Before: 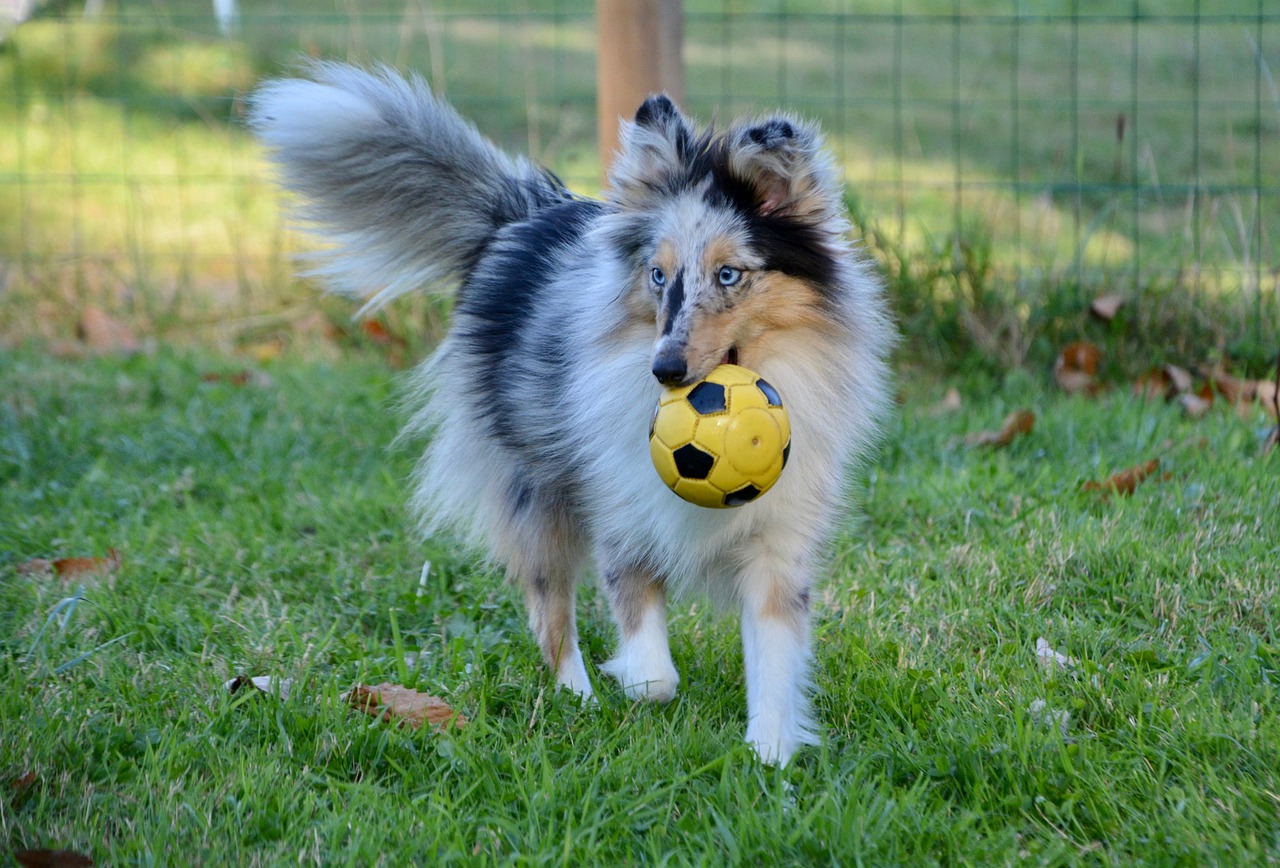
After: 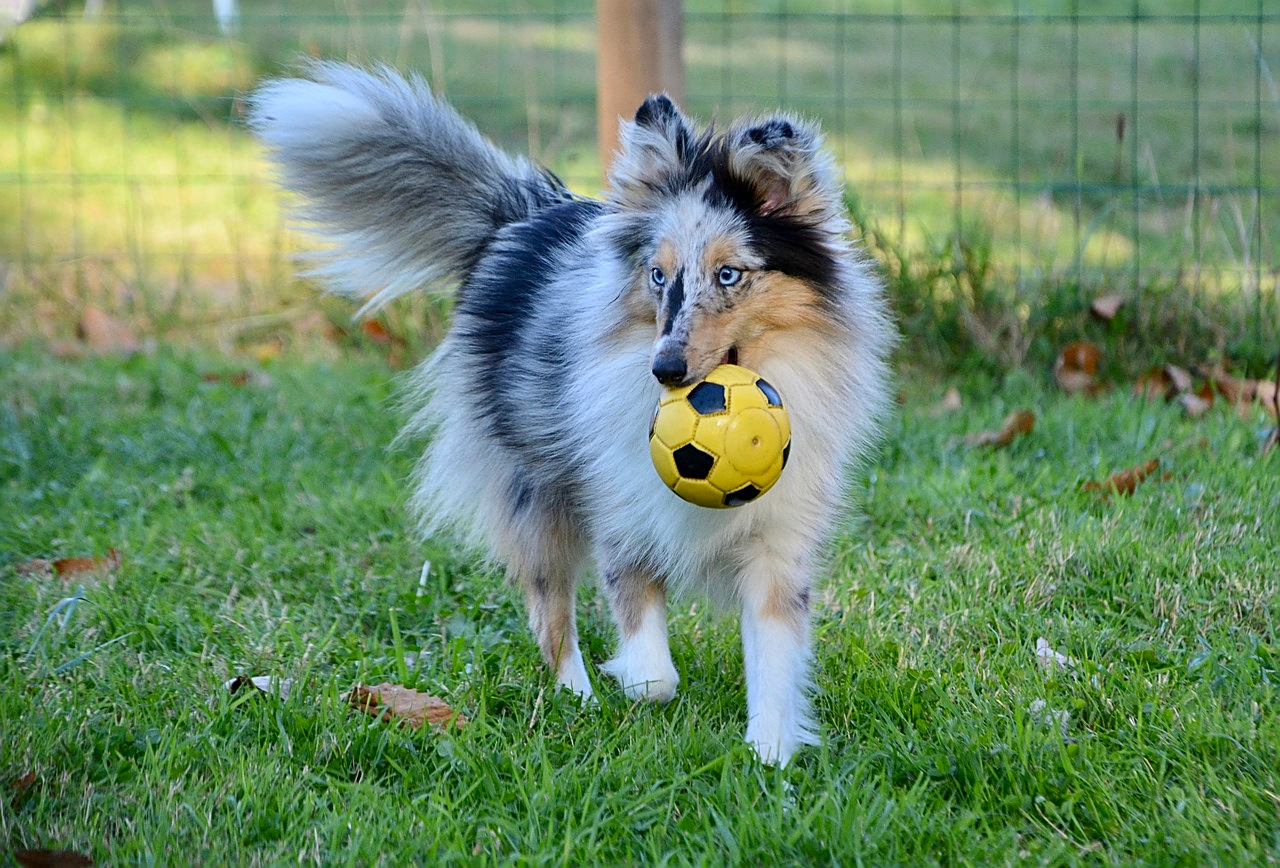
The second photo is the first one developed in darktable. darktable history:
sharpen: on, module defaults
contrast brightness saturation: contrast 0.1, brightness 0.03, saturation 0.09
